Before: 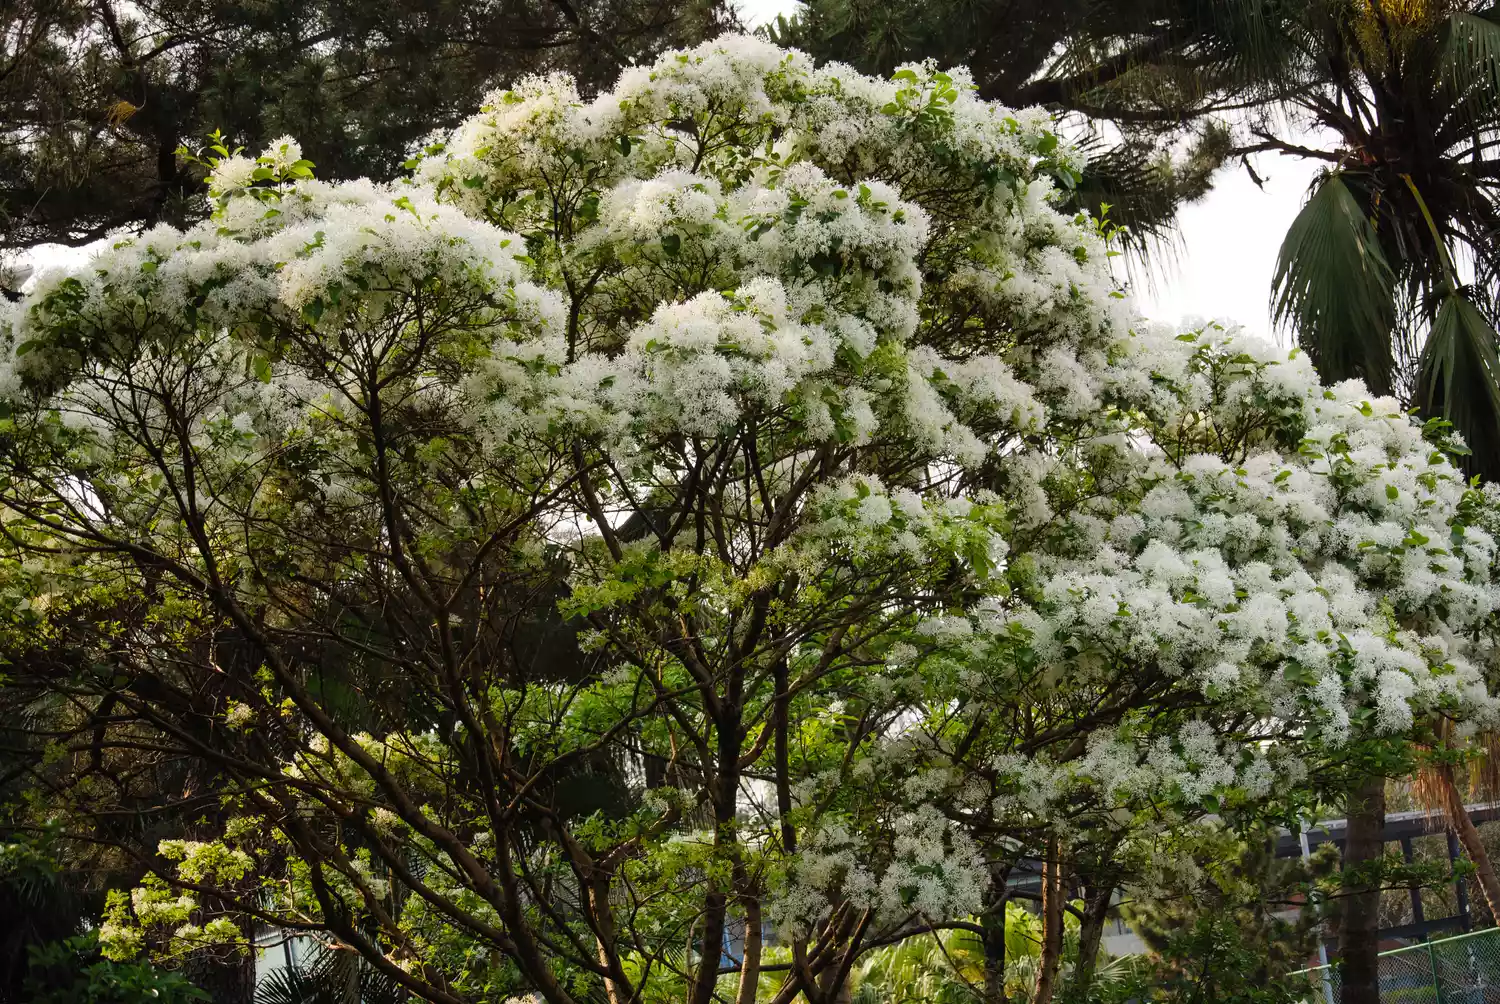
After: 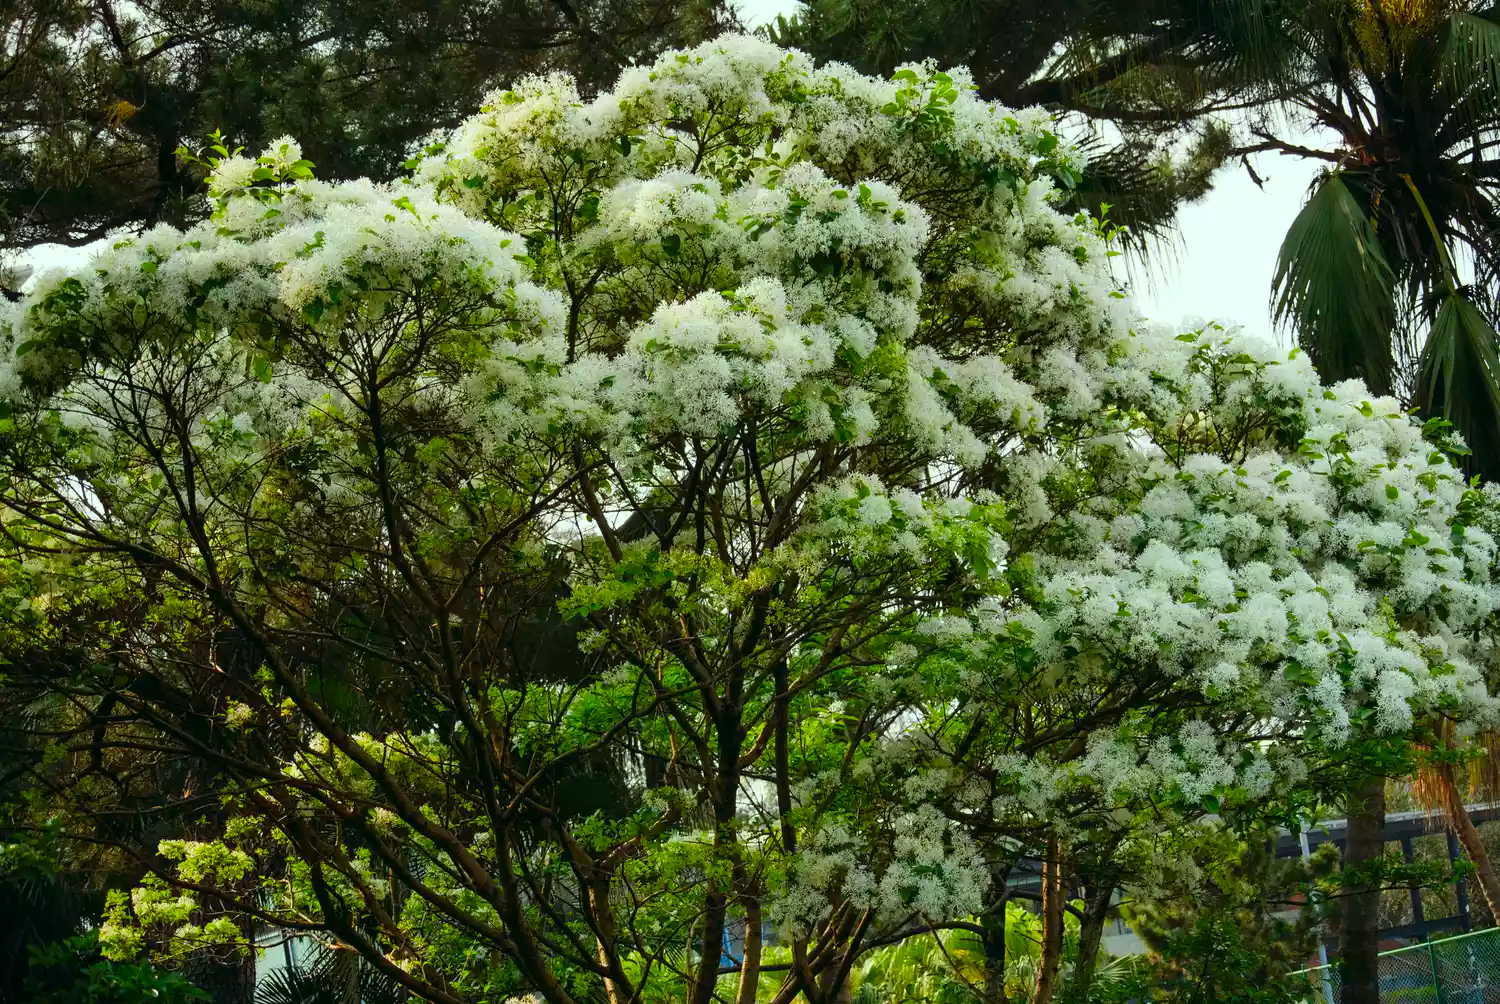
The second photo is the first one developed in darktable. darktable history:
color correction: highlights a* -7.5, highlights b* 1.4, shadows a* -3.46, saturation 1.4
